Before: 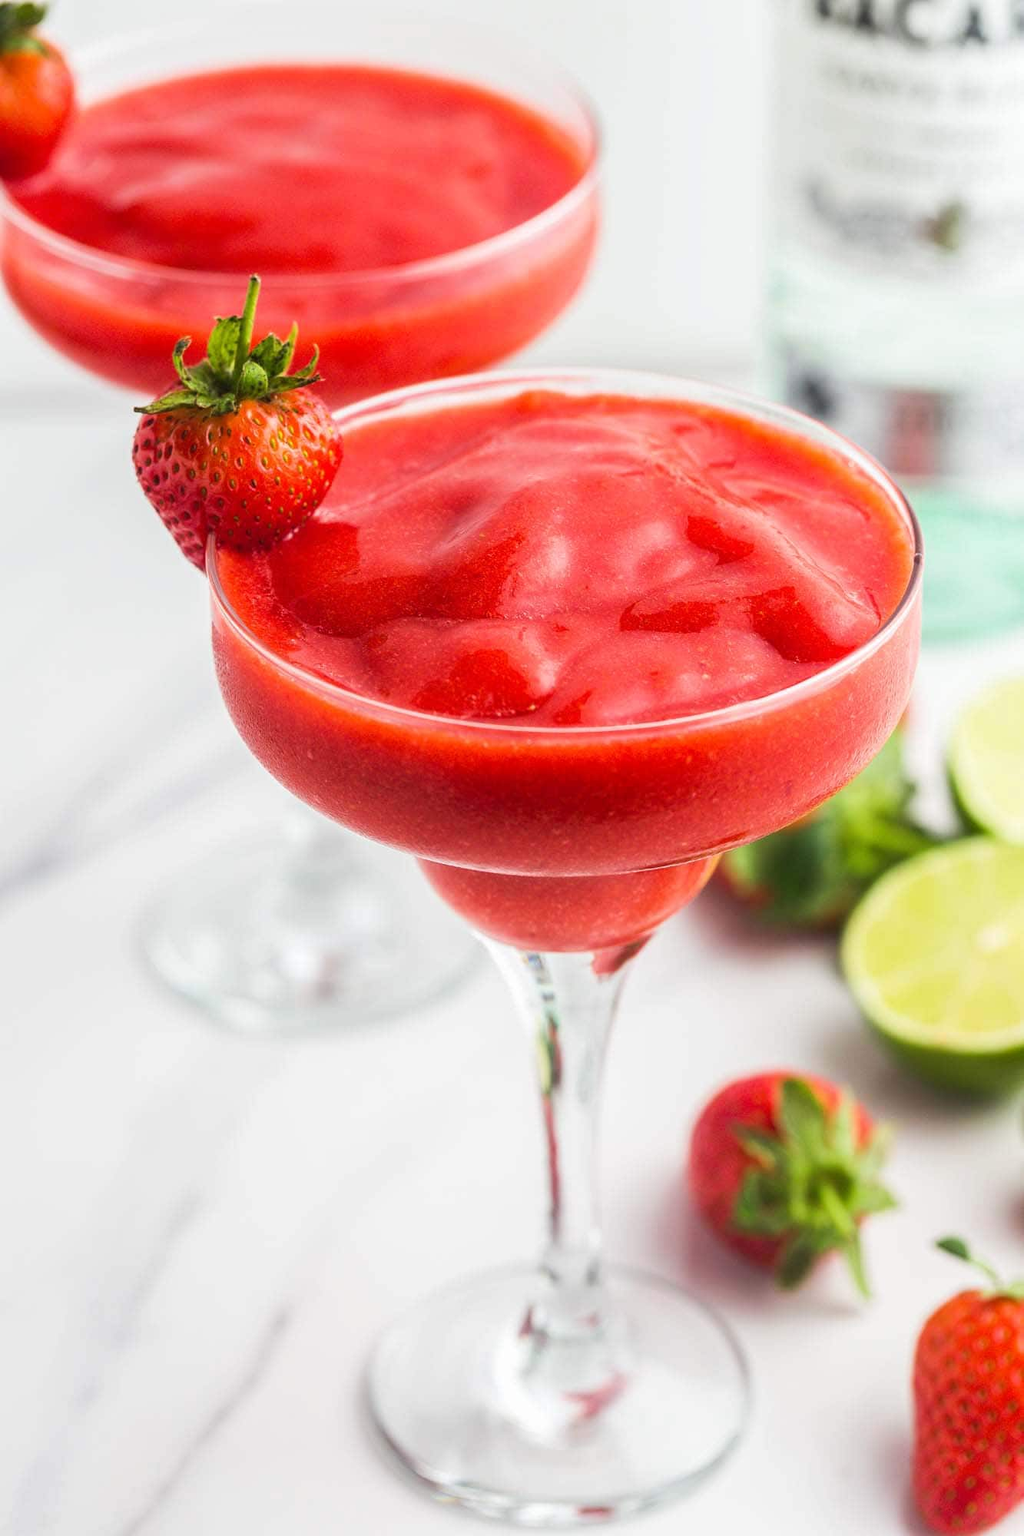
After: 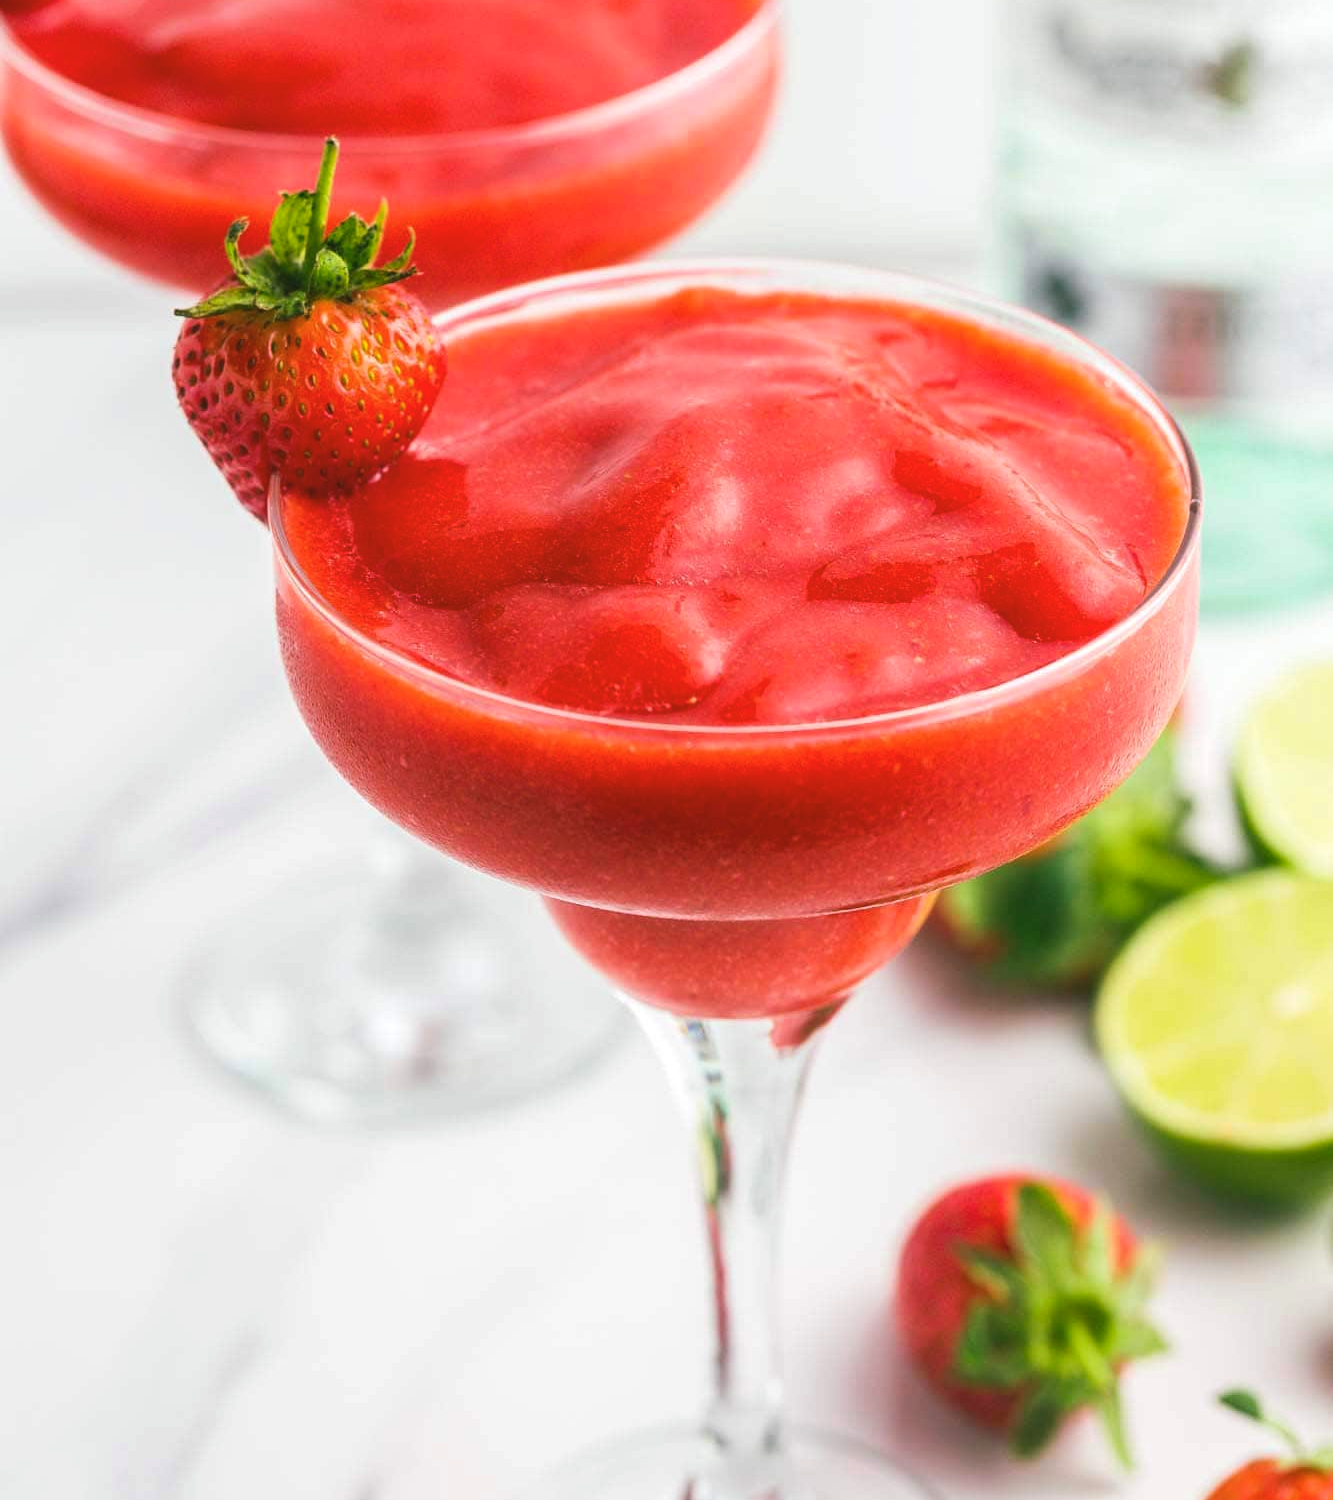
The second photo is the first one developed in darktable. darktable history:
exposure: exposure 0.028 EV, compensate exposure bias true, compensate highlight preservation false
crop: top 11.06%, bottom 13.89%
color balance rgb: shadows lift › chroma 11.408%, shadows lift › hue 134.05°, global offset › luminance 0.469%, perceptual saturation grading › global saturation 0.521%, global vibrance 20%
